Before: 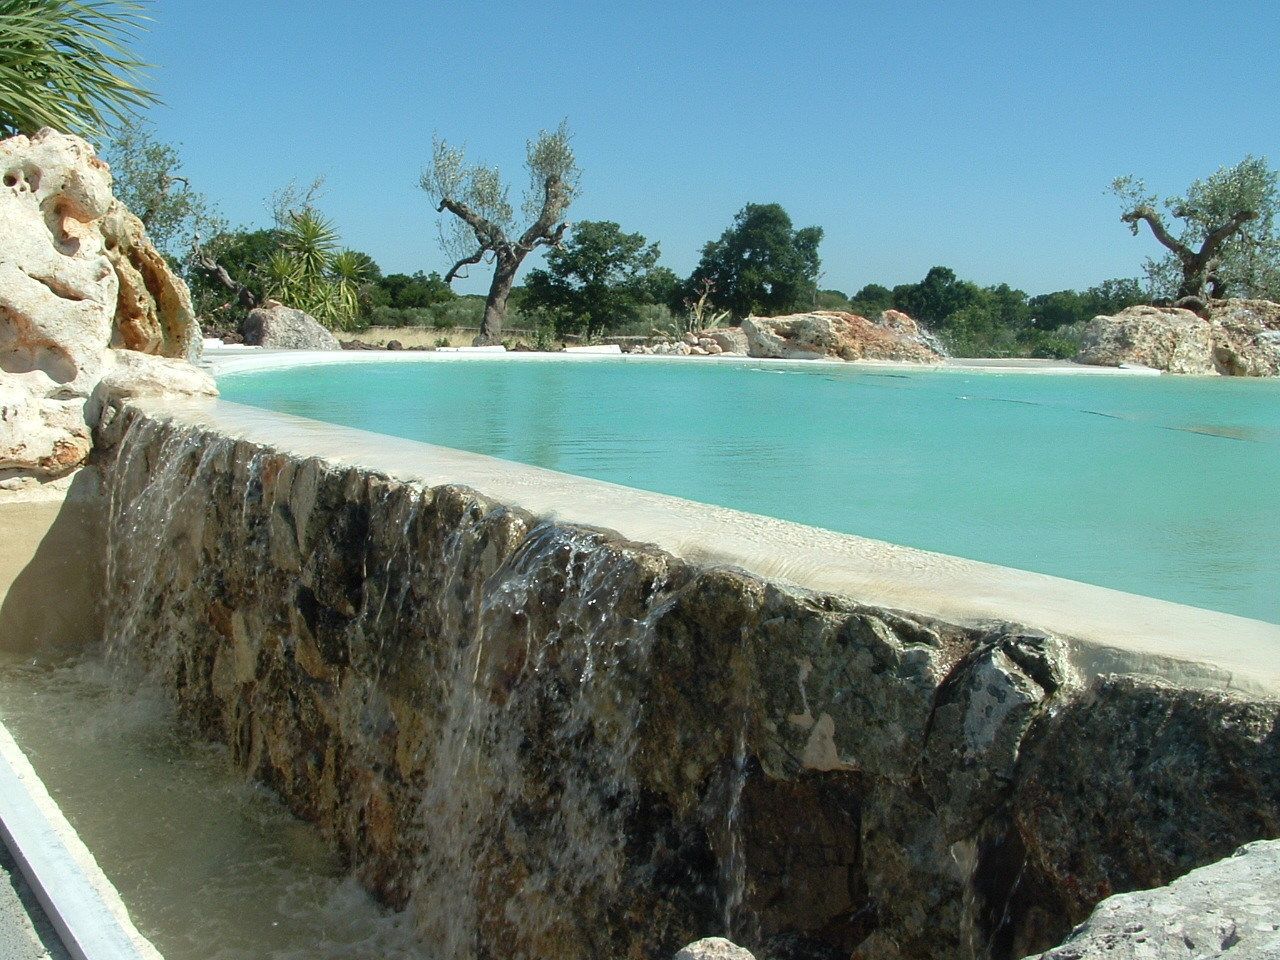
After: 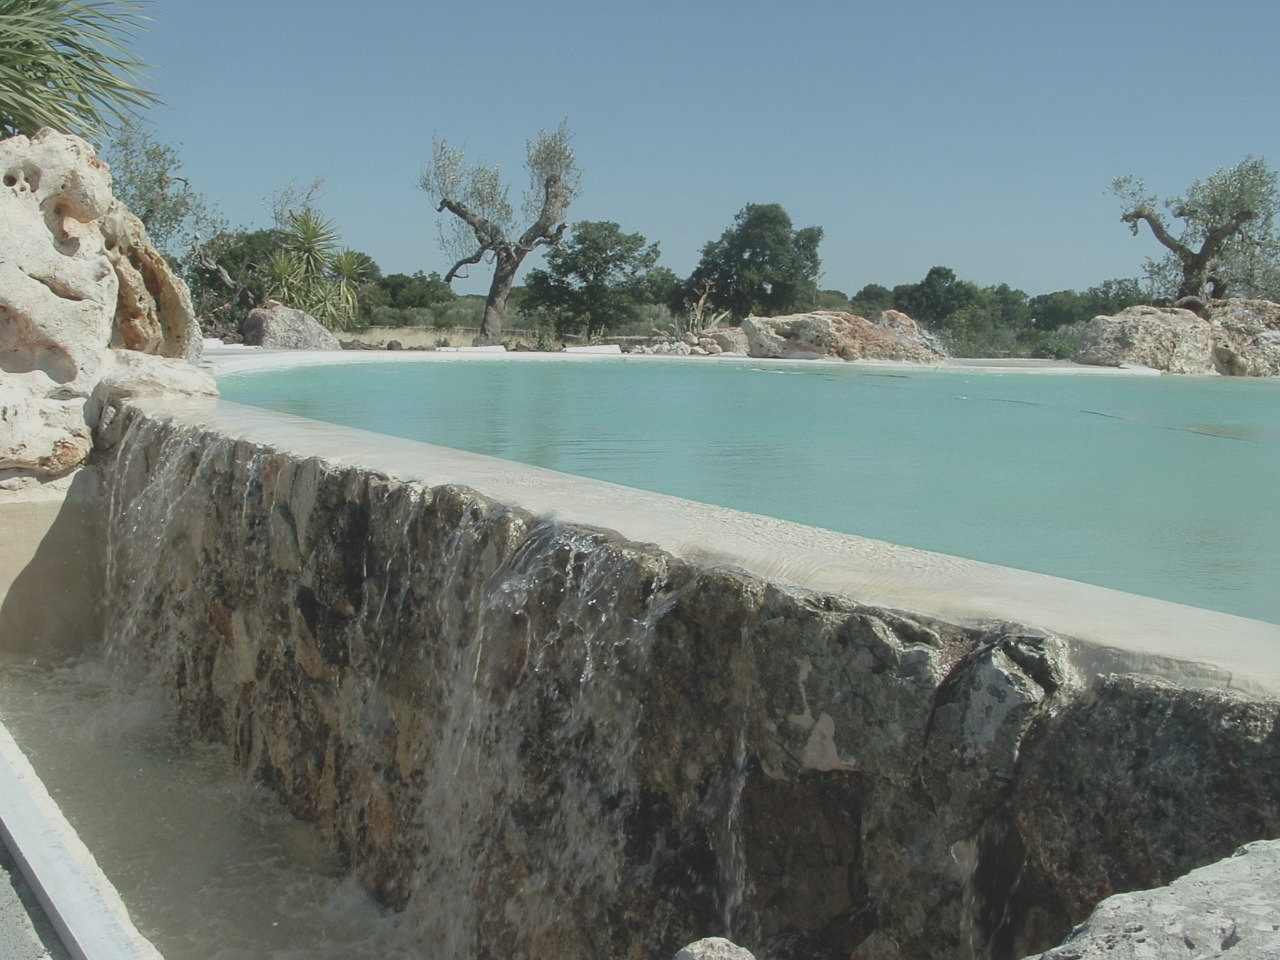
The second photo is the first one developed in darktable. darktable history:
contrast brightness saturation: contrast -0.263, saturation -0.437
